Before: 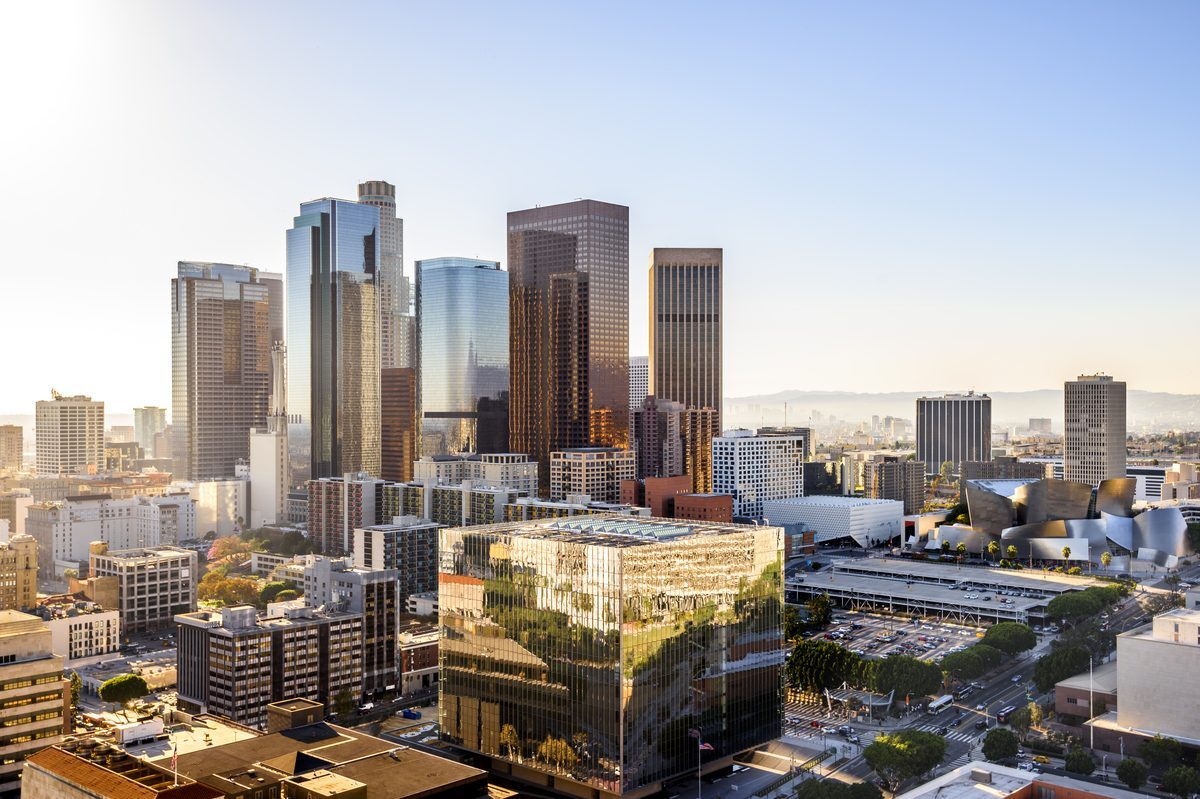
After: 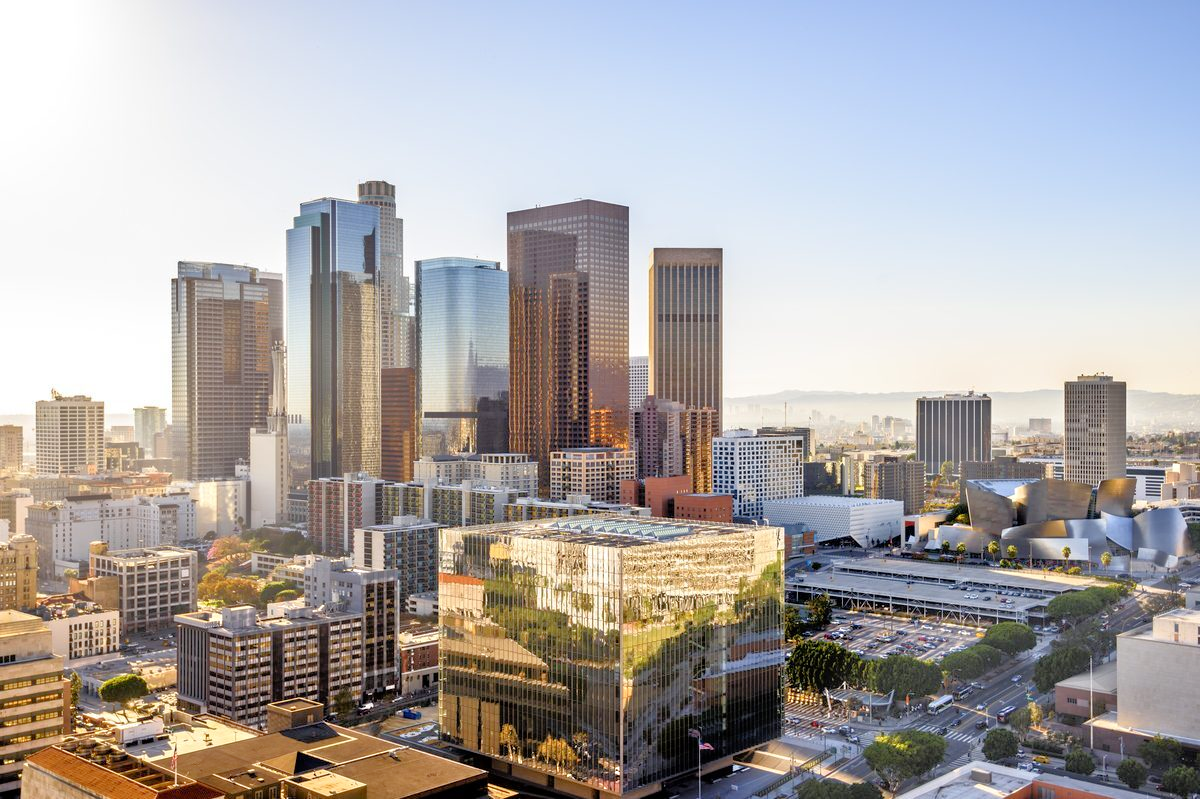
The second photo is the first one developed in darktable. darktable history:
tone equalizer: -7 EV 0.152 EV, -6 EV 0.593 EV, -5 EV 1.19 EV, -4 EV 1.34 EV, -3 EV 1.14 EV, -2 EV 0.6 EV, -1 EV 0.156 EV
